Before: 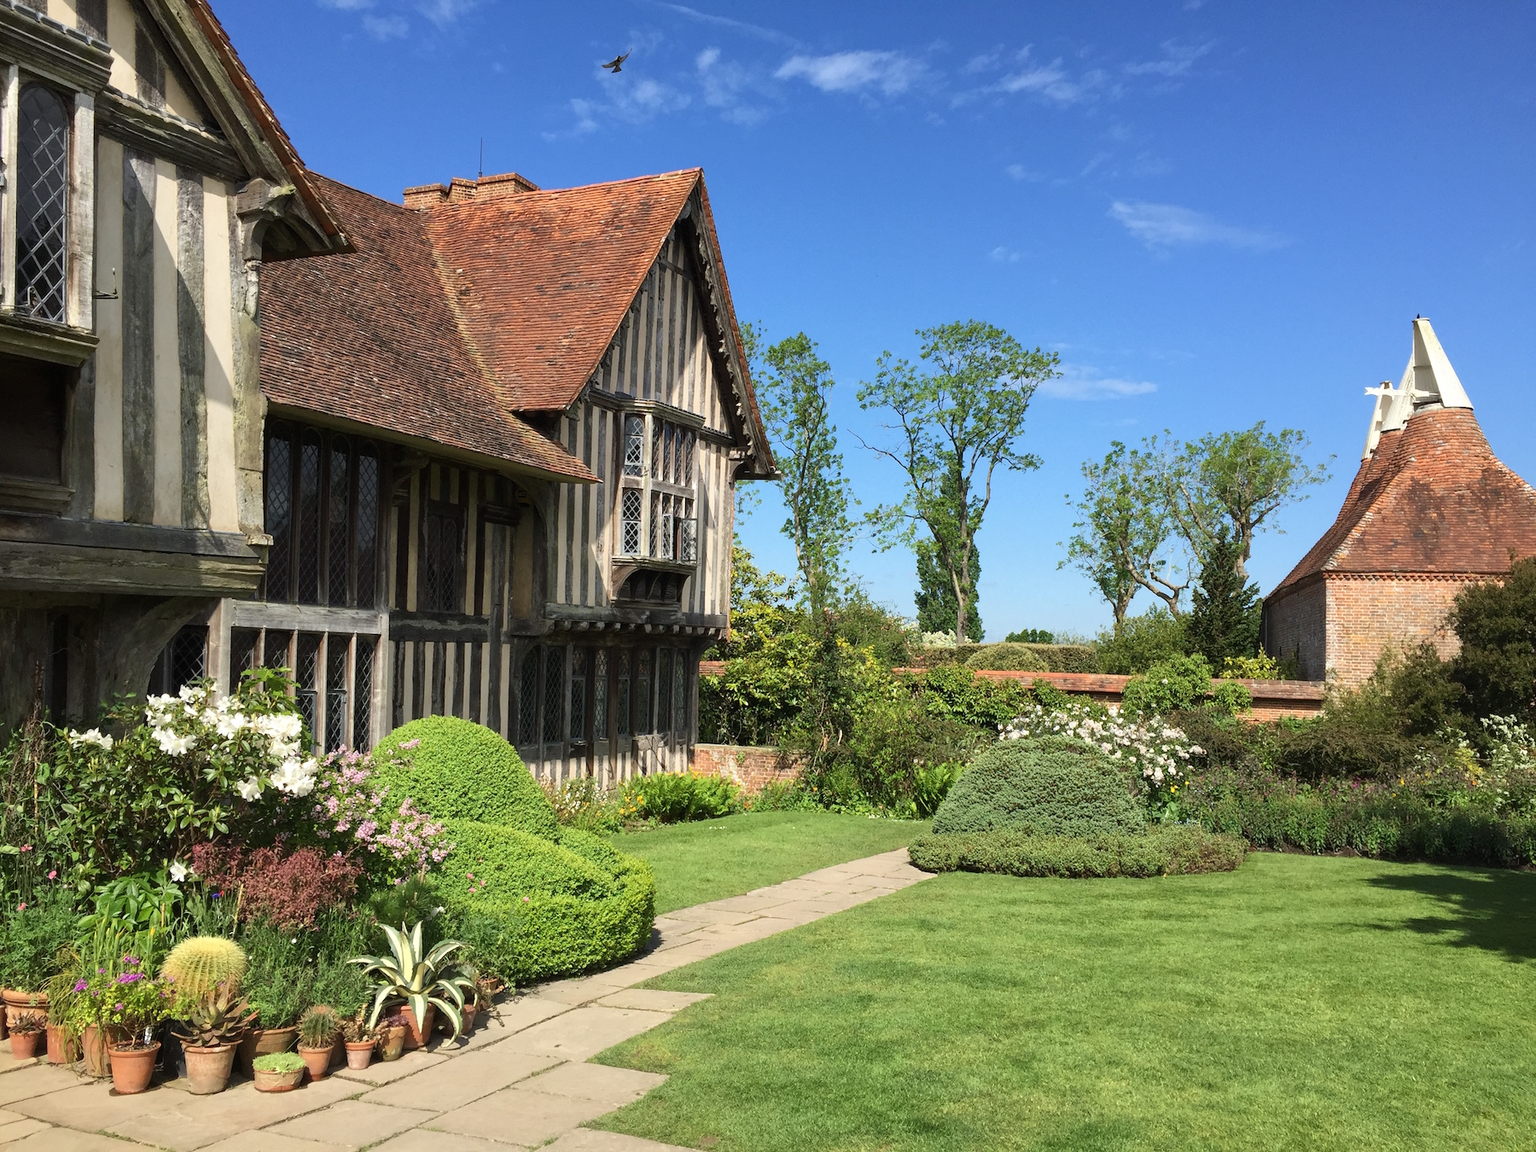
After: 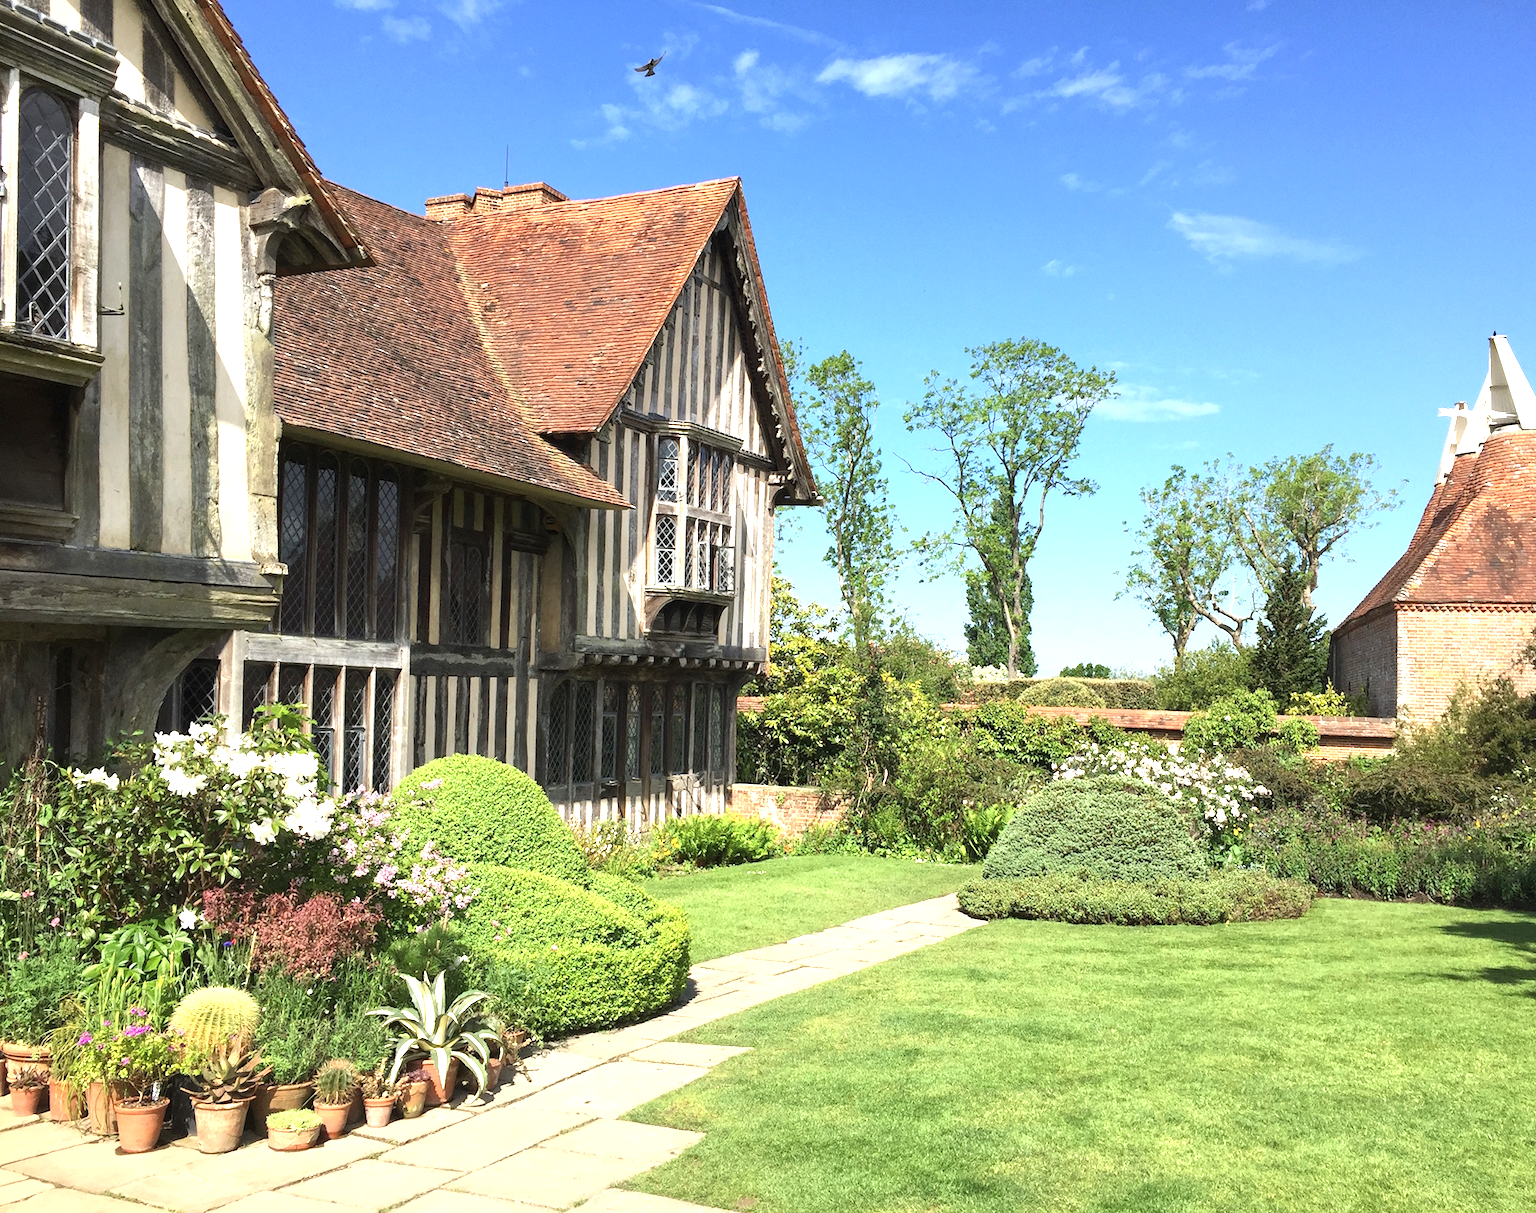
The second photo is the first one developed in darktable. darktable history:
contrast brightness saturation: saturation -0.046
crop and rotate: left 0%, right 5.075%
exposure: black level correction 0, exposure 0.952 EV, compensate highlight preservation false
